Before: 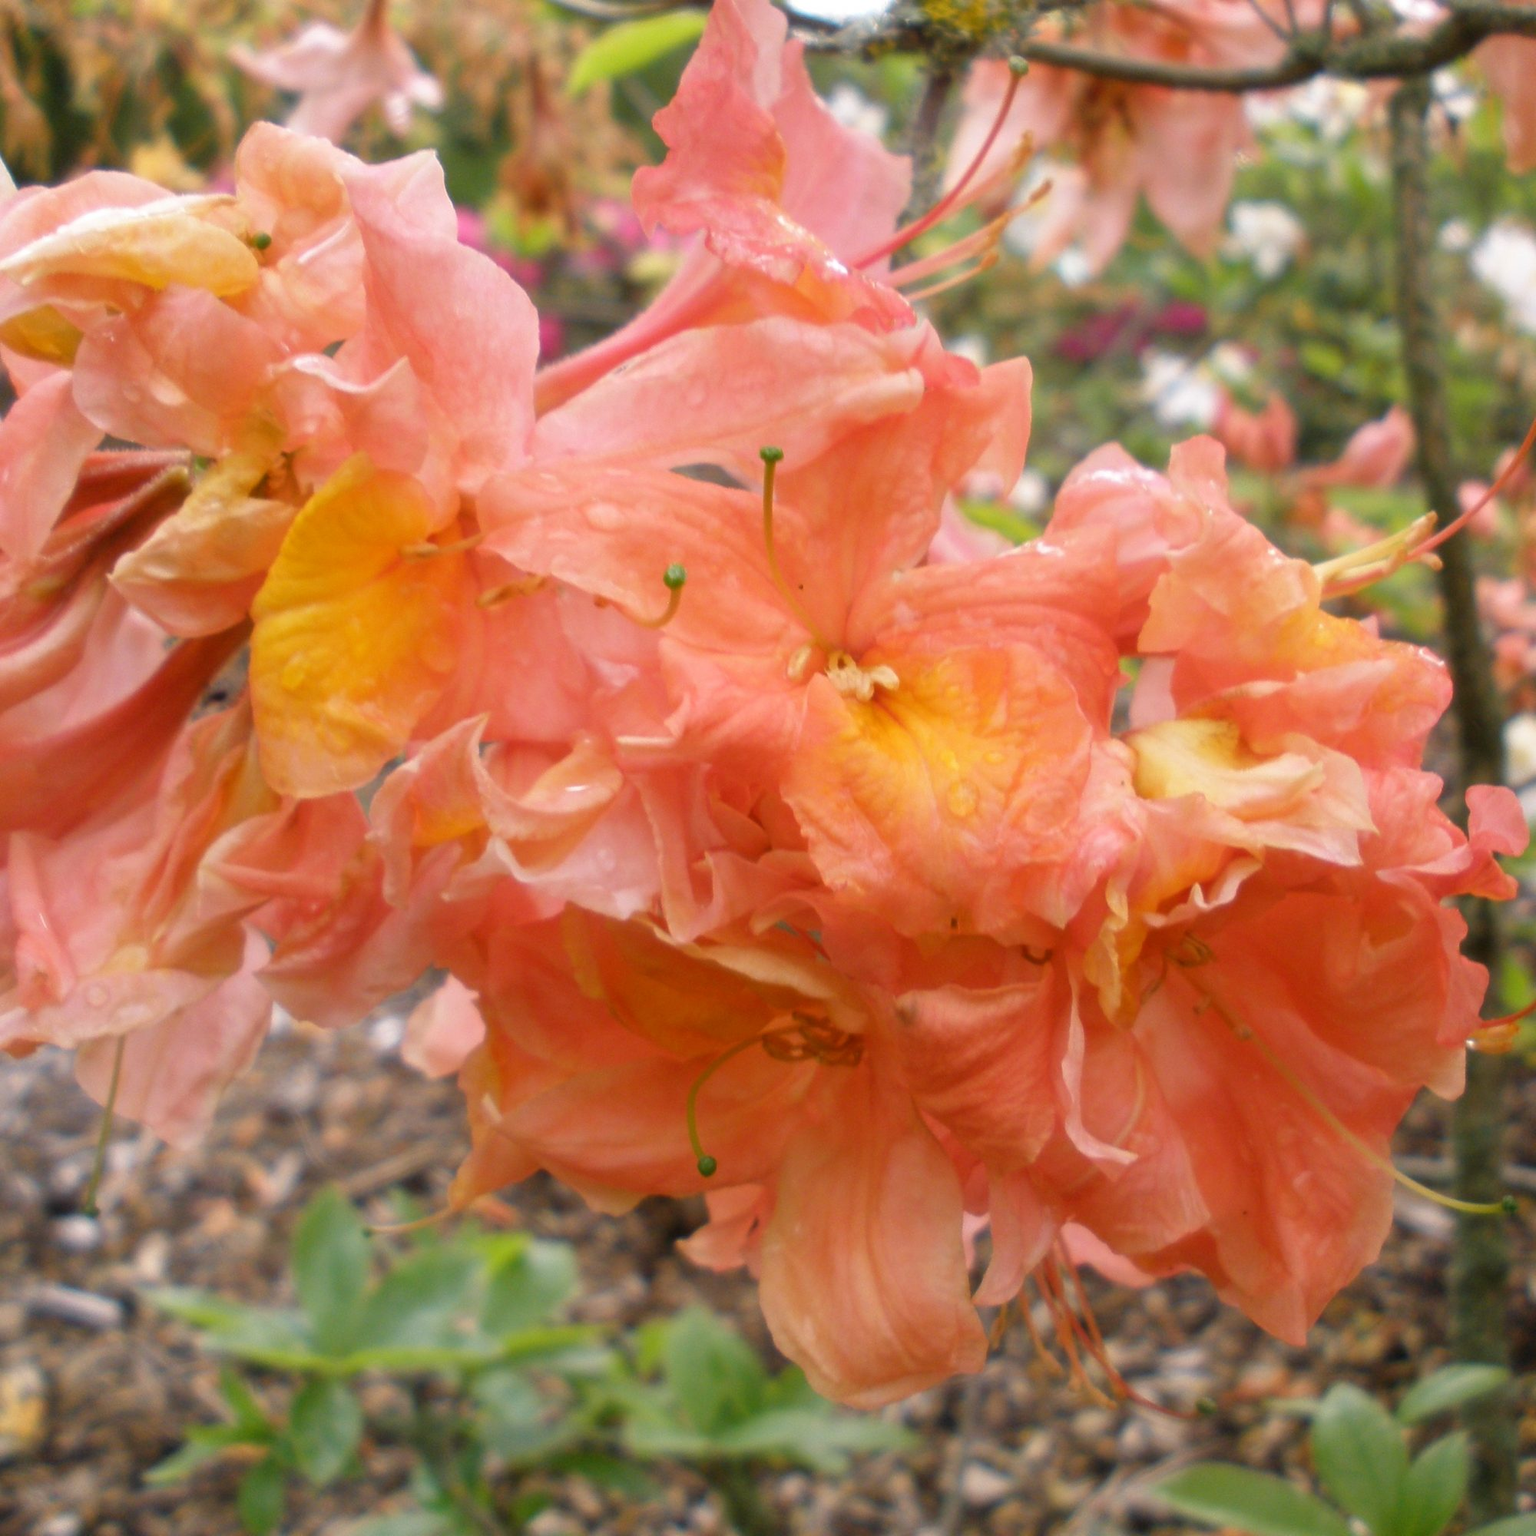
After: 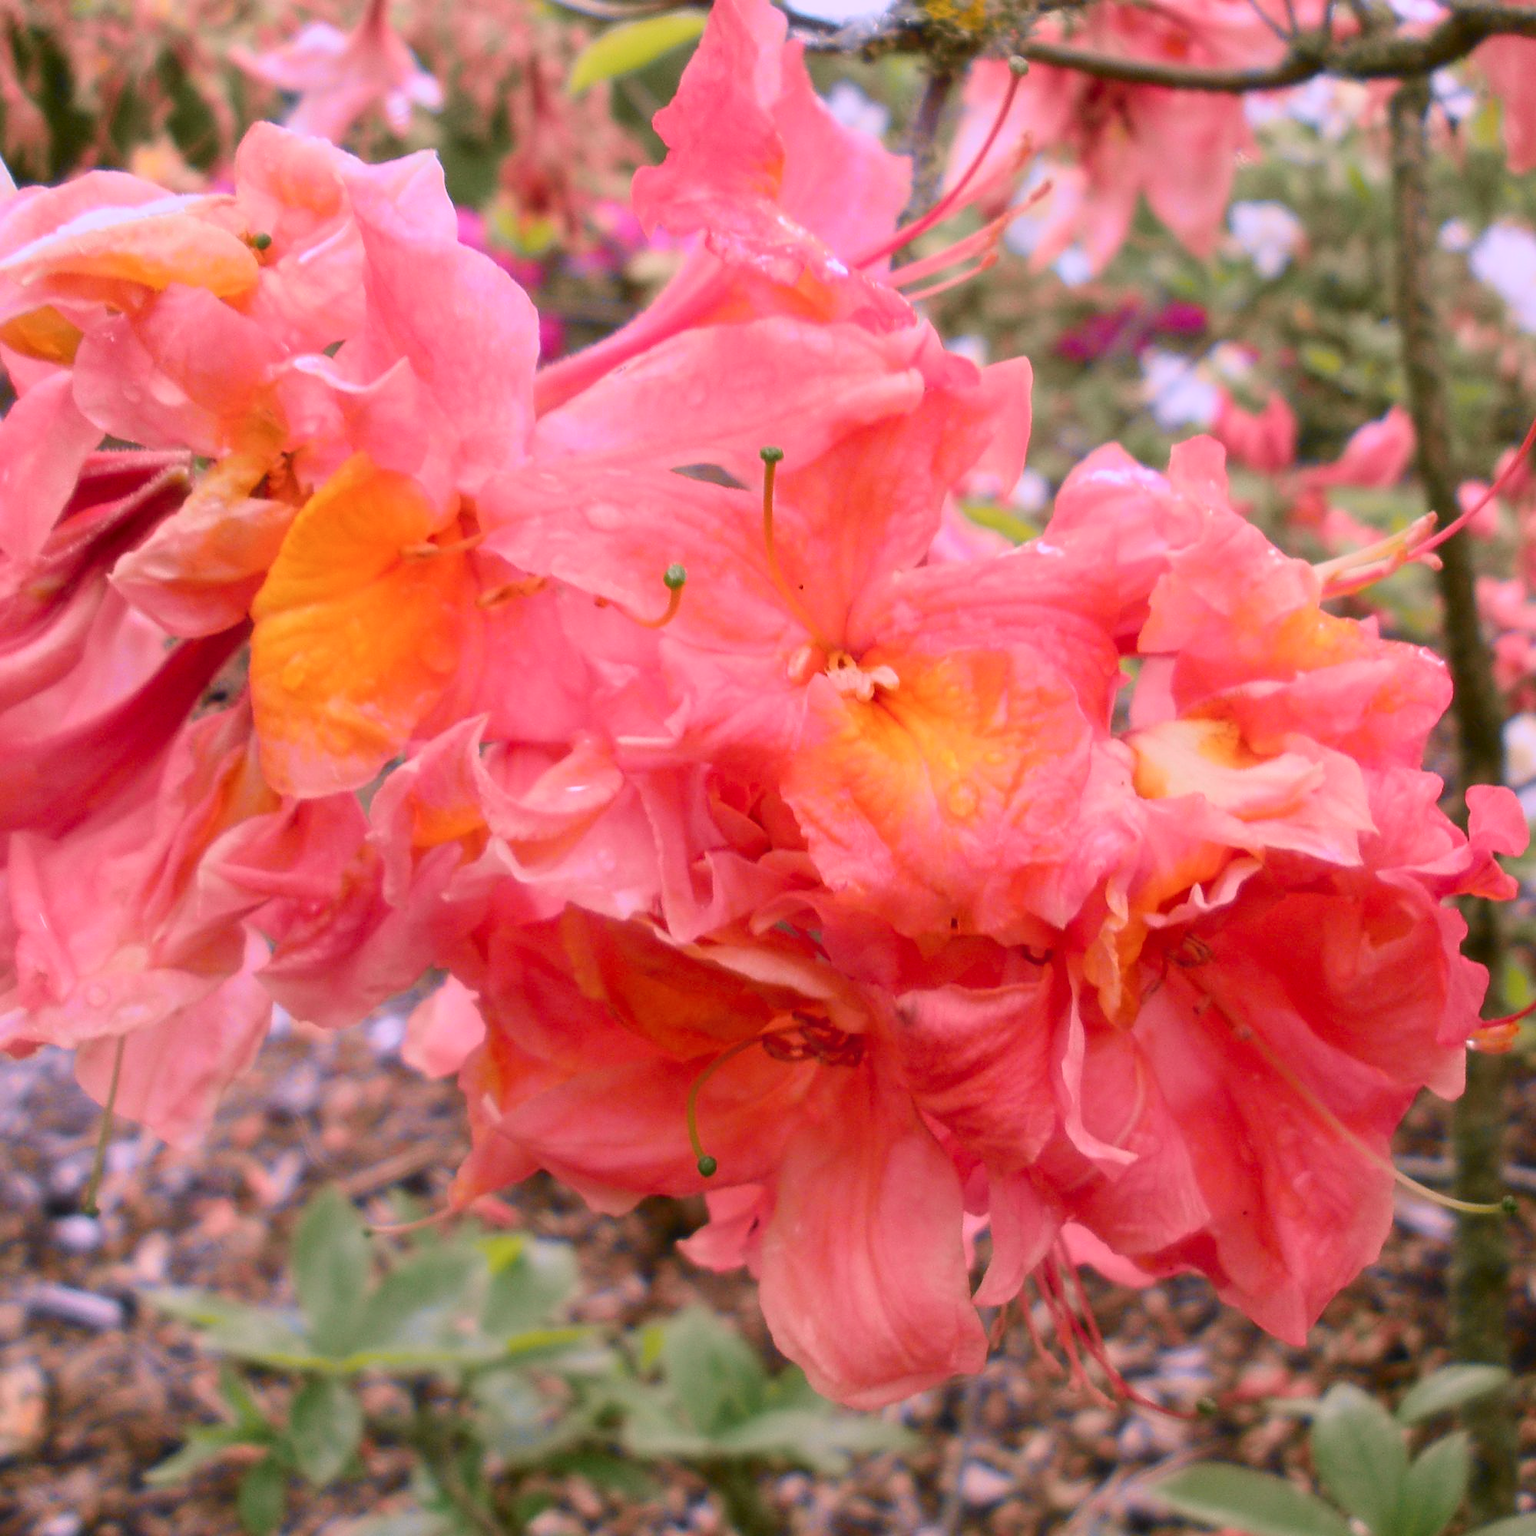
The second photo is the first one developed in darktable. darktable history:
sharpen: on, module defaults
color correction: highlights a* 15.03, highlights b* -25.07
tone curve: curves: ch0 [(0, 0.018) (0.036, 0.038) (0.15, 0.131) (0.27, 0.247) (0.545, 0.561) (0.761, 0.761) (1, 0.919)]; ch1 [(0, 0) (0.179, 0.173) (0.322, 0.32) (0.429, 0.431) (0.502, 0.5) (0.519, 0.522) (0.562, 0.588) (0.625, 0.67) (0.711, 0.745) (1, 1)]; ch2 [(0, 0) (0.29, 0.295) (0.404, 0.436) (0.497, 0.499) (0.521, 0.523) (0.561, 0.605) (0.657, 0.655) (0.712, 0.764) (1, 1)], color space Lab, independent channels, preserve colors none
